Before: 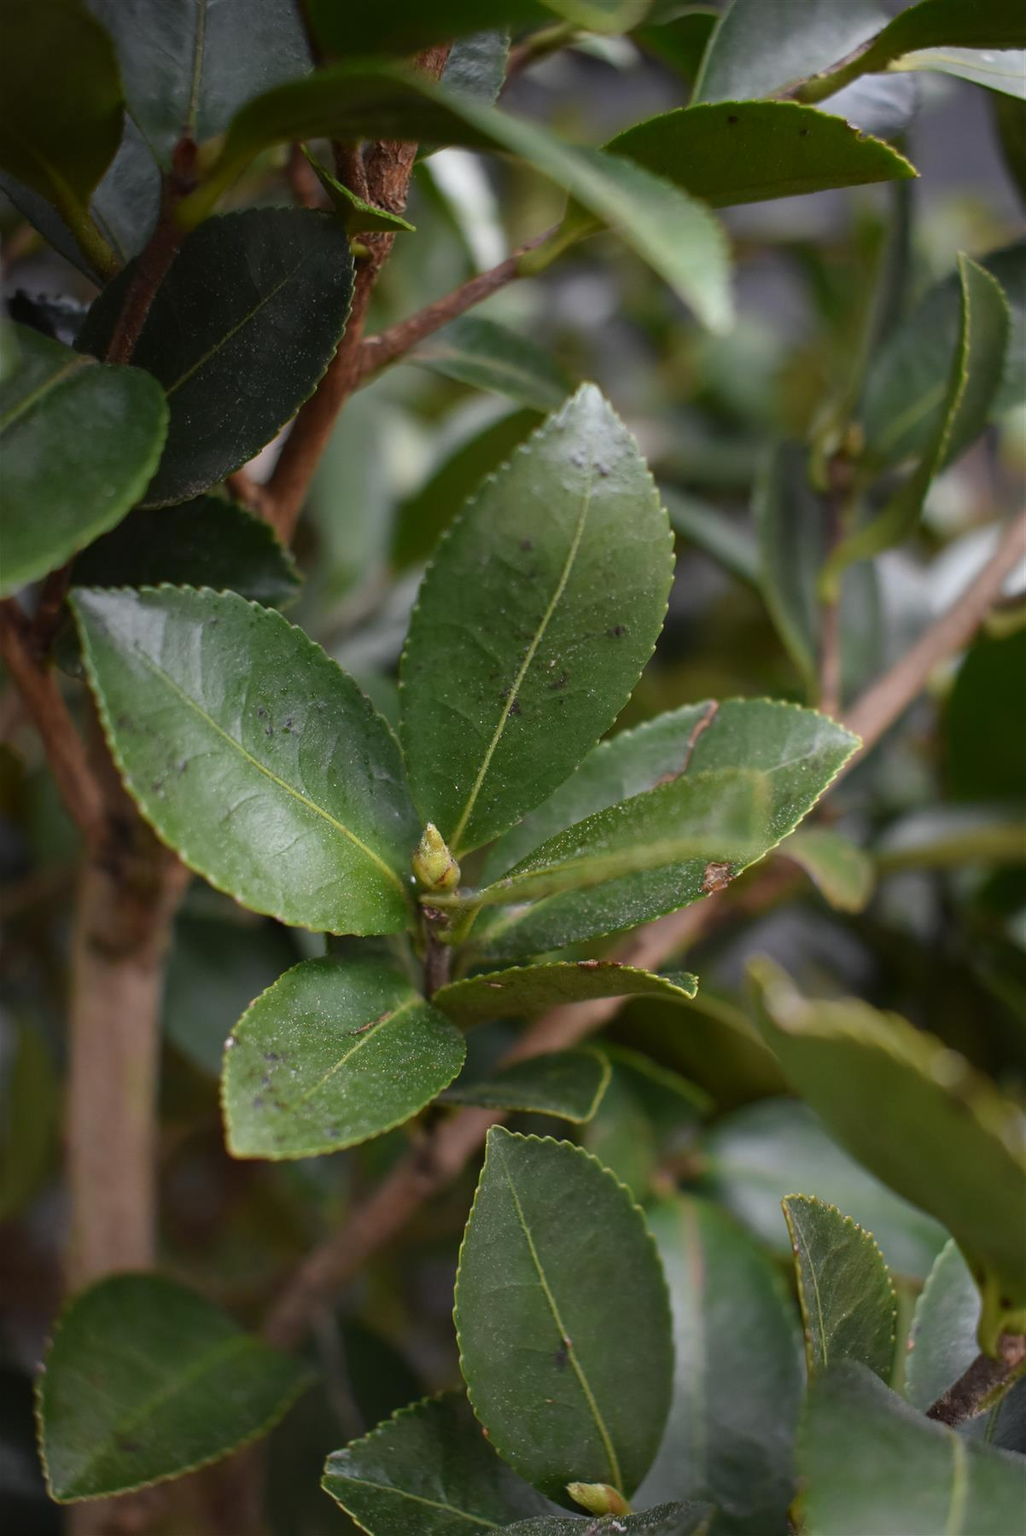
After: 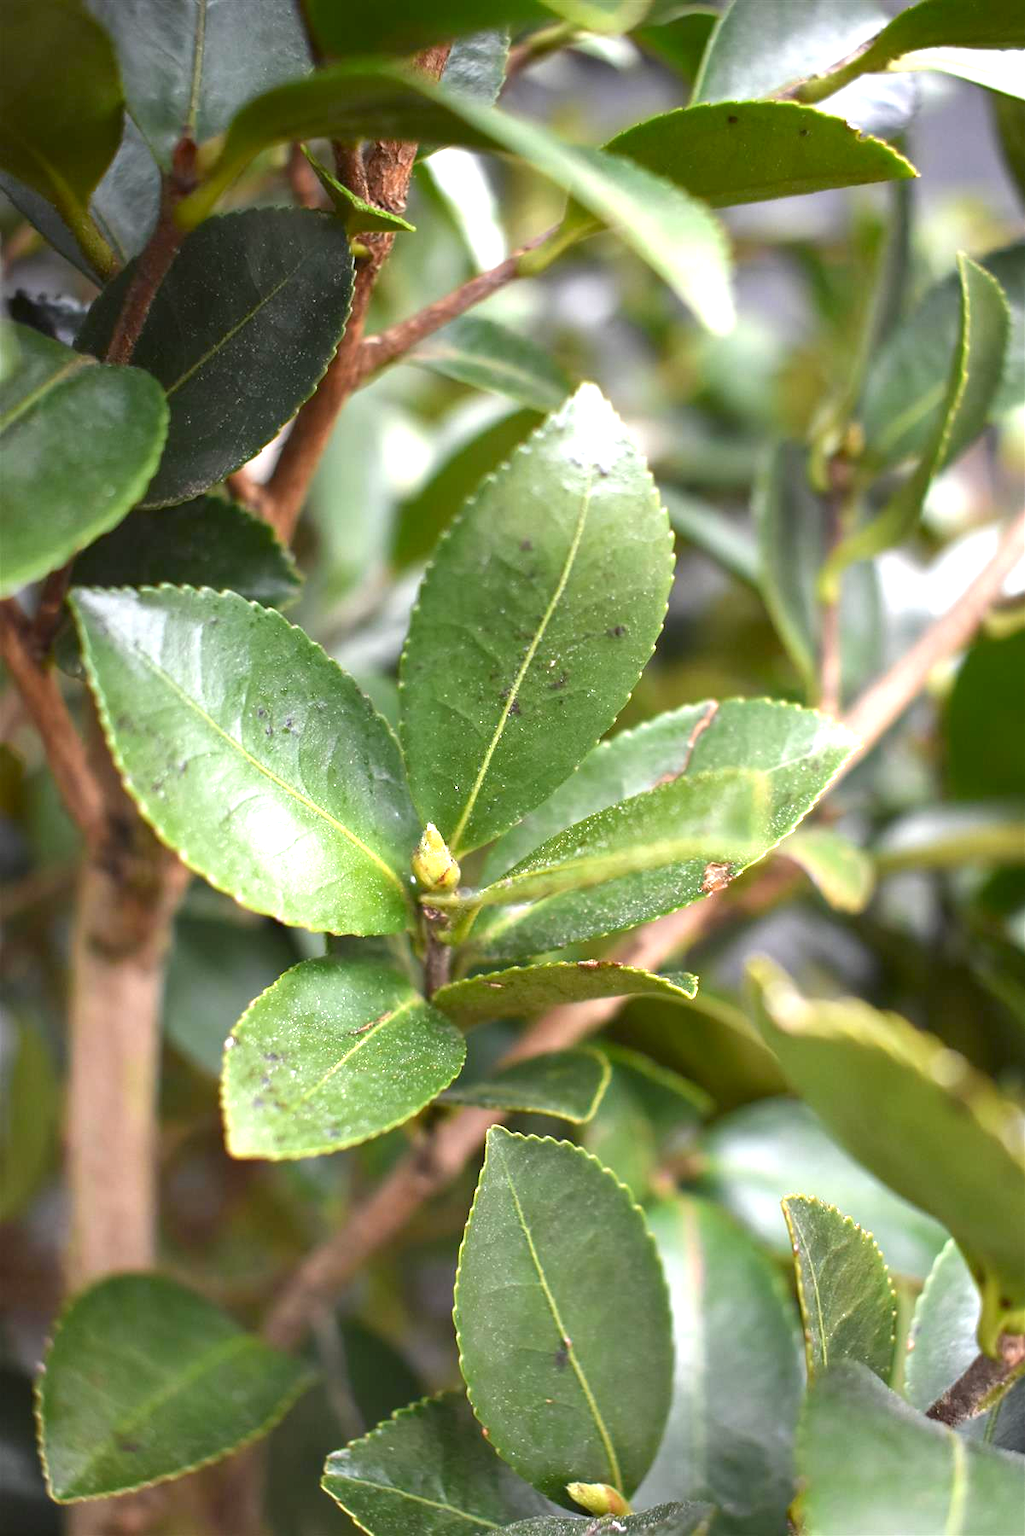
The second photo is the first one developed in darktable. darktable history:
exposure: black level correction 0.001, exposure 1.737 EV, compensate exposure bias true, compensate highlight preservation false
